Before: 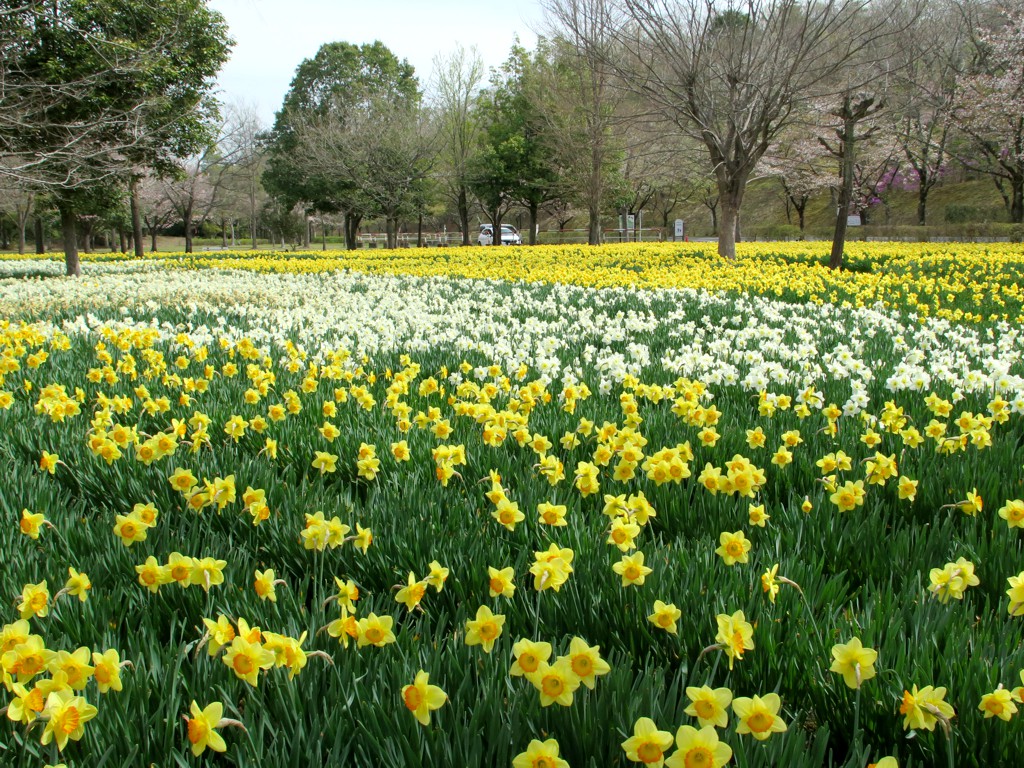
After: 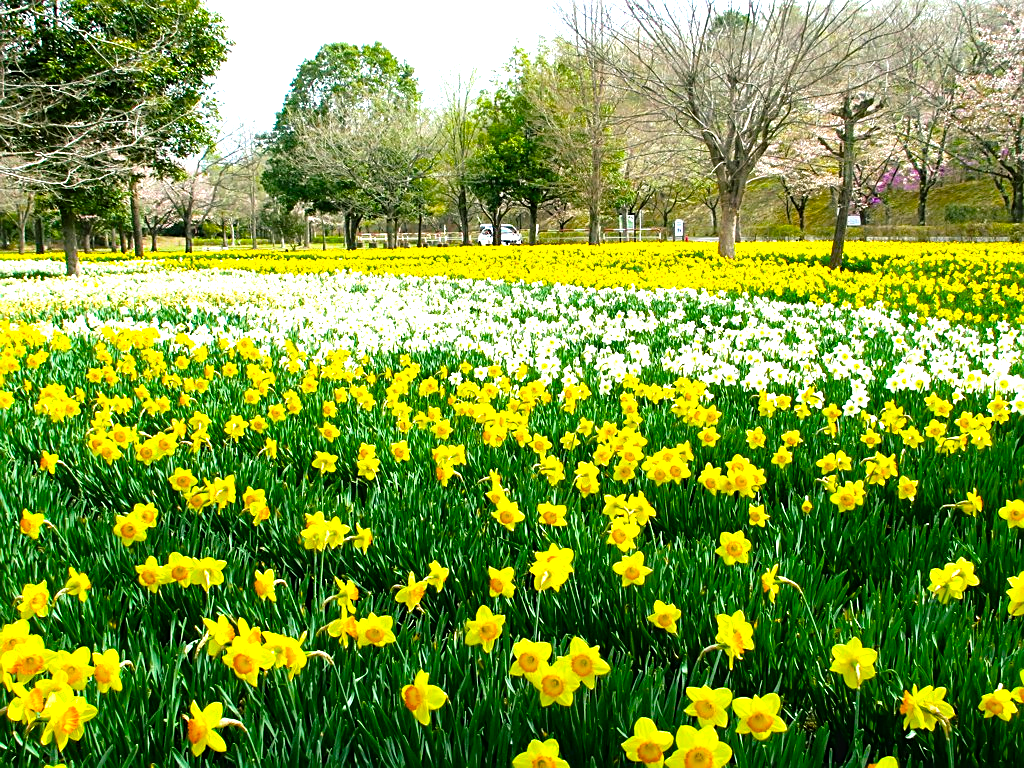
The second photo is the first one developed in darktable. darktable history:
sharpen: on, module defaults
color balance rgb: shadows lift › chroma 2.06%, shadows lift › hue 185.58°, perceptual saturation grading › global saturation 39.961%, saturation formula JzAzBz (2021)
exposure: black level correction -0.002, exposure 0.713 EV, compensate exposure bias true, compensate highlight preservation false
tone equalizer: -8 EV -0.79 EV, -7 EV -0.731 EV, -6 EV -0.607 EV, -5 EV -0.411 EV, -3 EV 0.381 EV, -2 EV 0.6 EV, -1 EV 0.686 EV, +0 EV 0.775 EV
